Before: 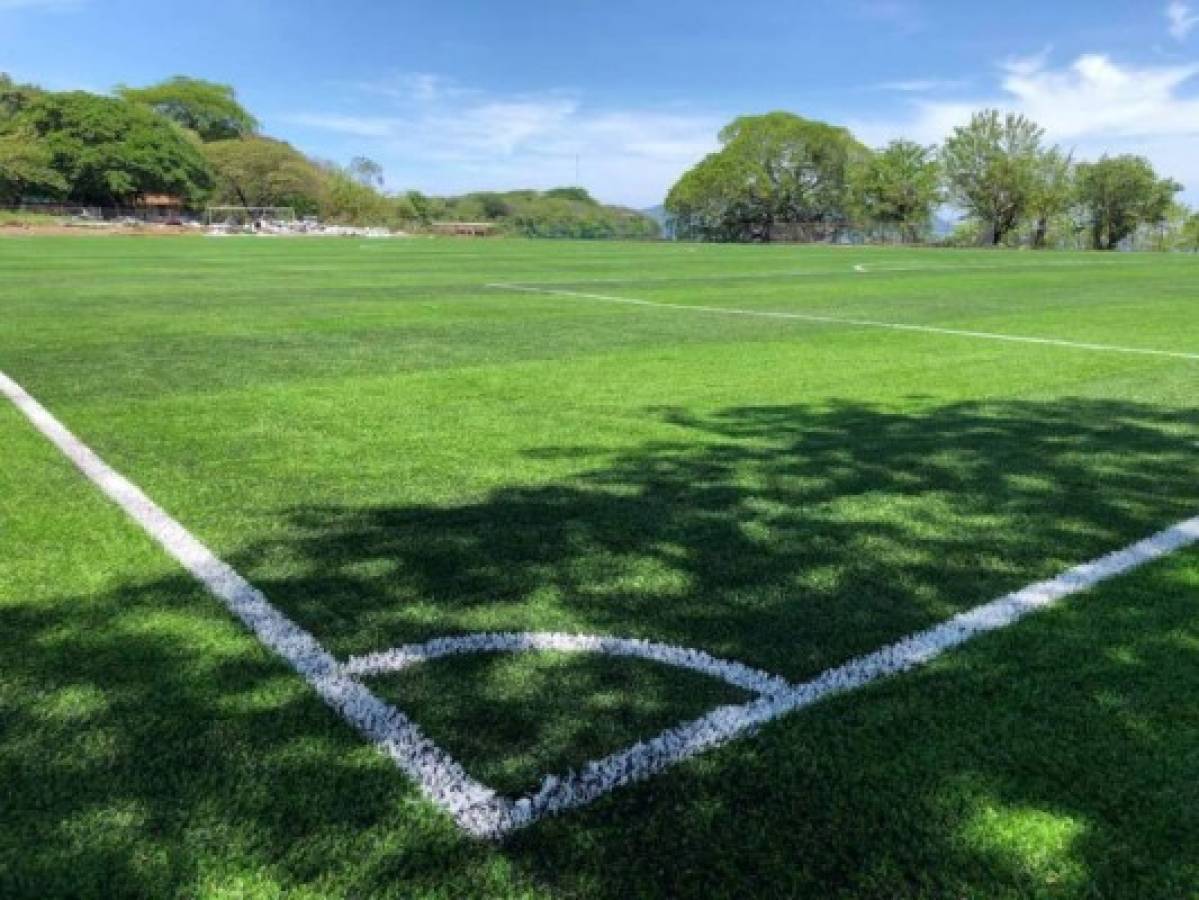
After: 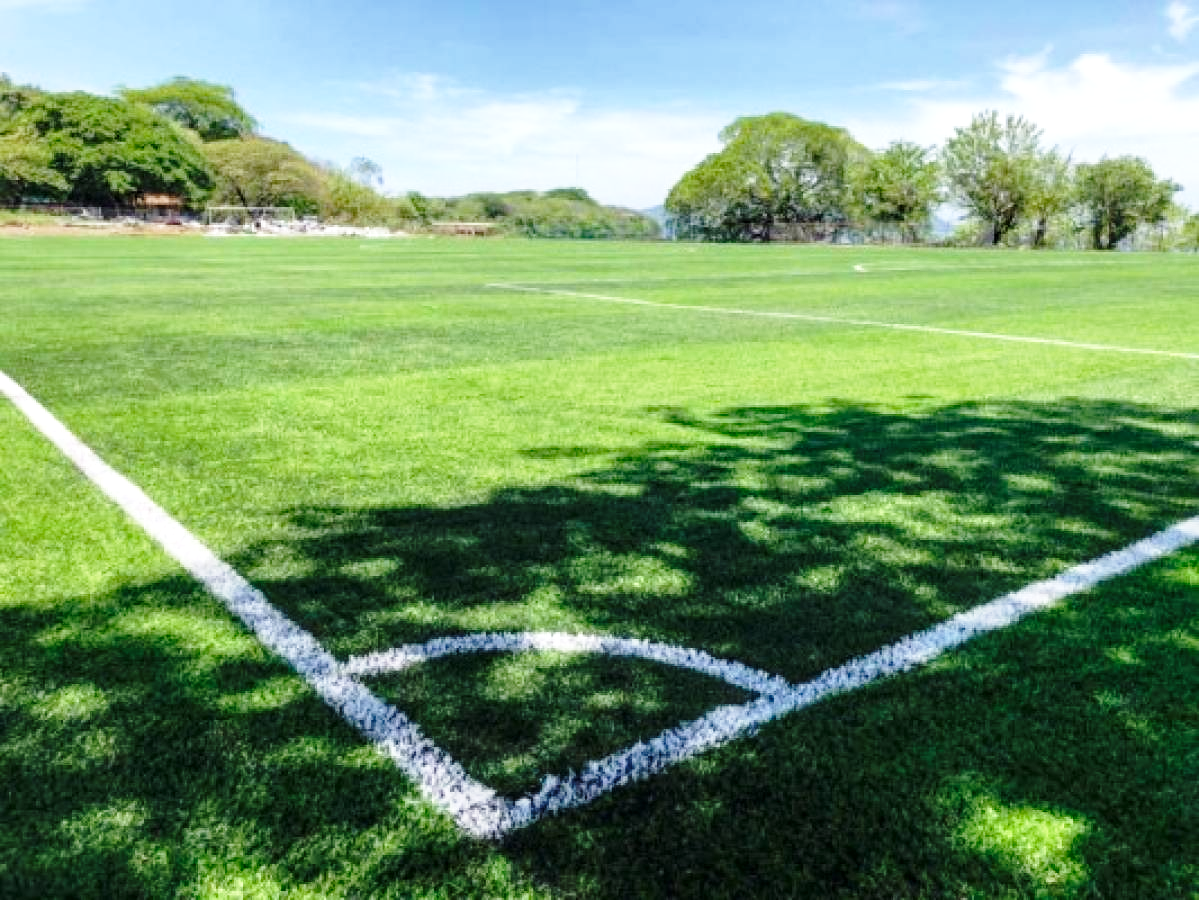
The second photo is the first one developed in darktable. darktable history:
base curve: curves: ch0 [(0, 0) (0.028, 0.03) (0.121, 0.232) (0.46, 0.748) (0.859, 0.968) (1, 1)], preserve colors none
local contrast: on, module defaults
